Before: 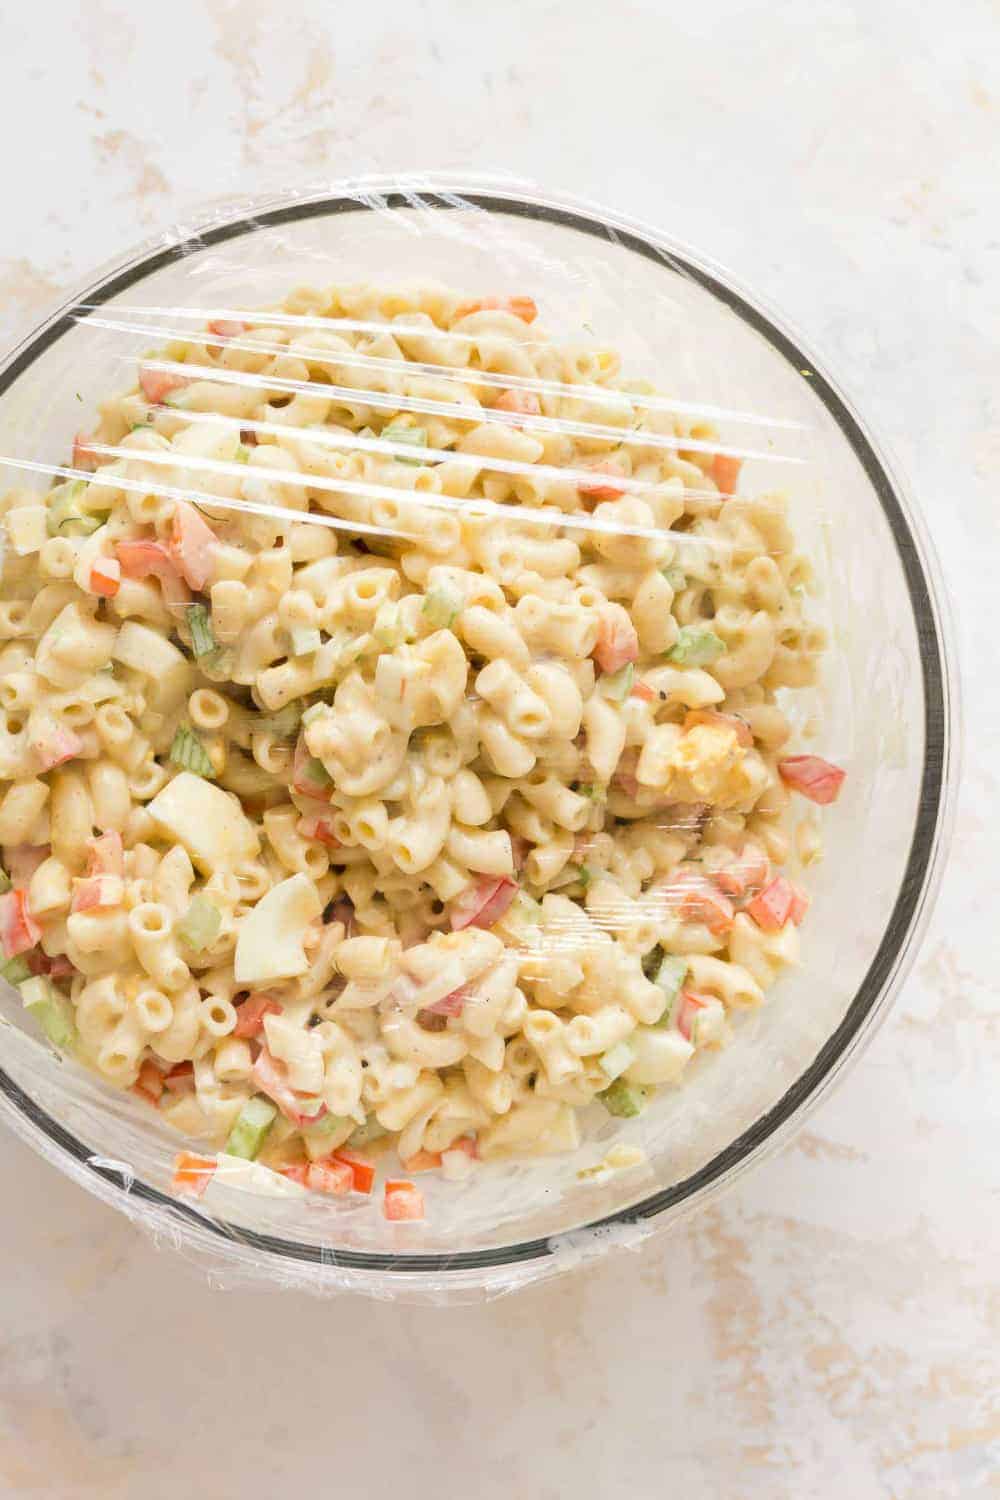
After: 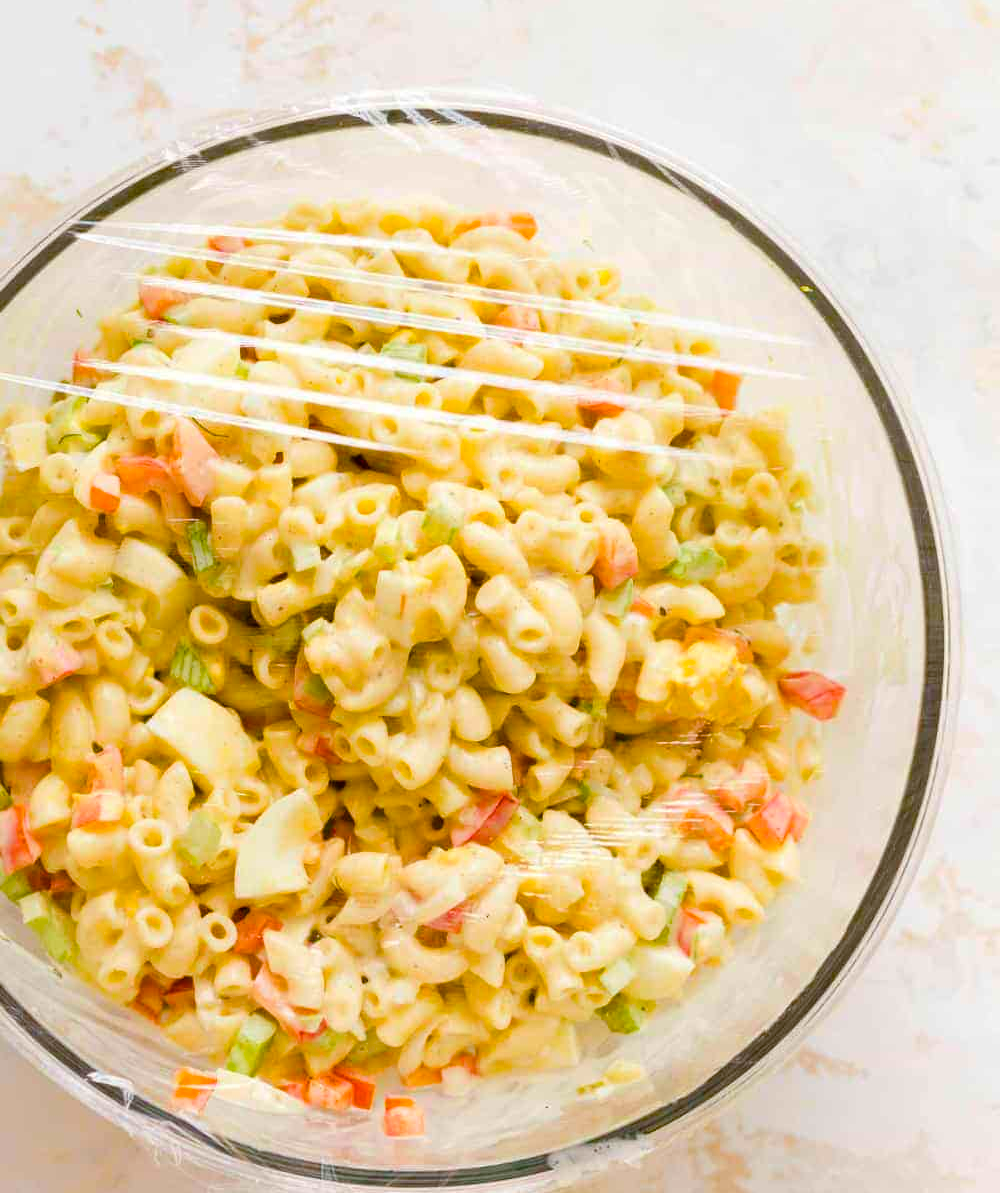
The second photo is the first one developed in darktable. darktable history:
crop and rotate: top 5.651%, bottom 14.755%
color balance rgb: linear chroma grading › global chroma 14.664%, perceptual saturation grading › global saturation 19.772%, perceptual saturation grading › highlights -25.743%, perceptual saturation grading › shadows 49.682%, global vibrance 50.625%
